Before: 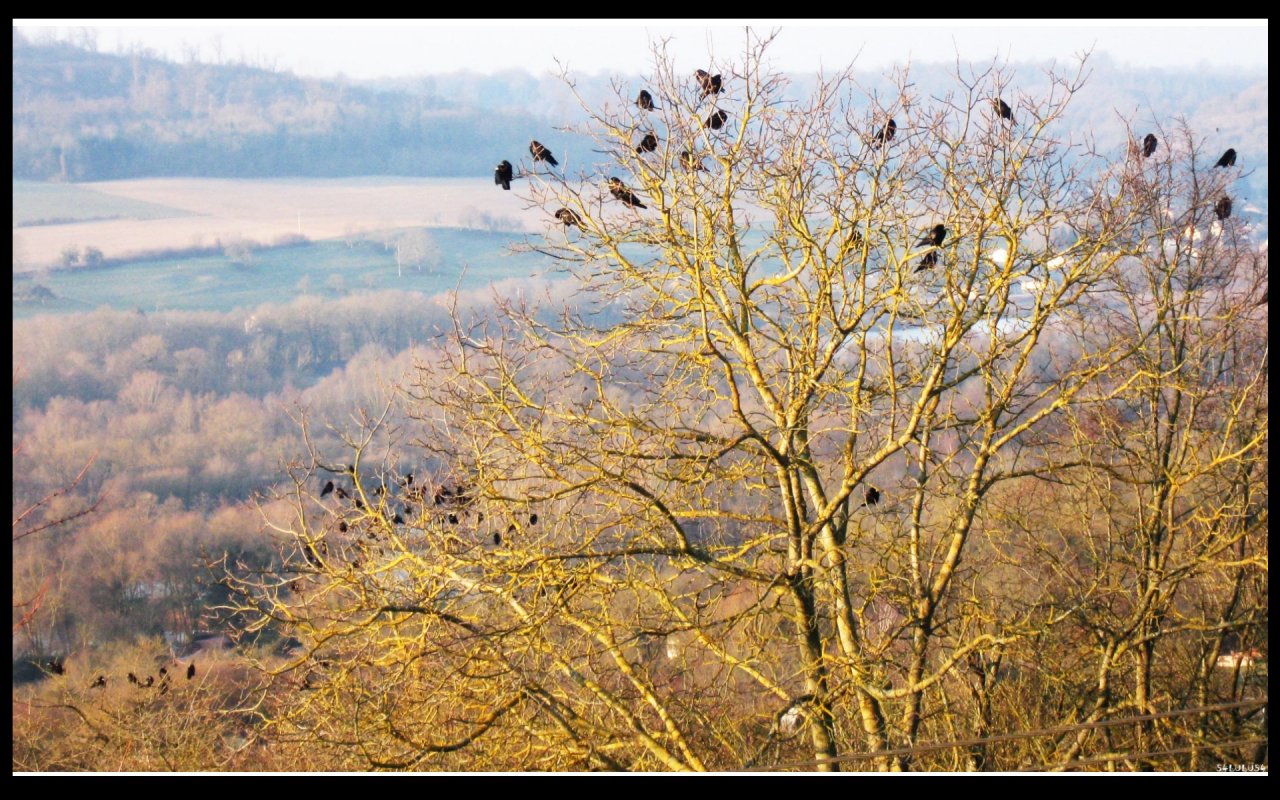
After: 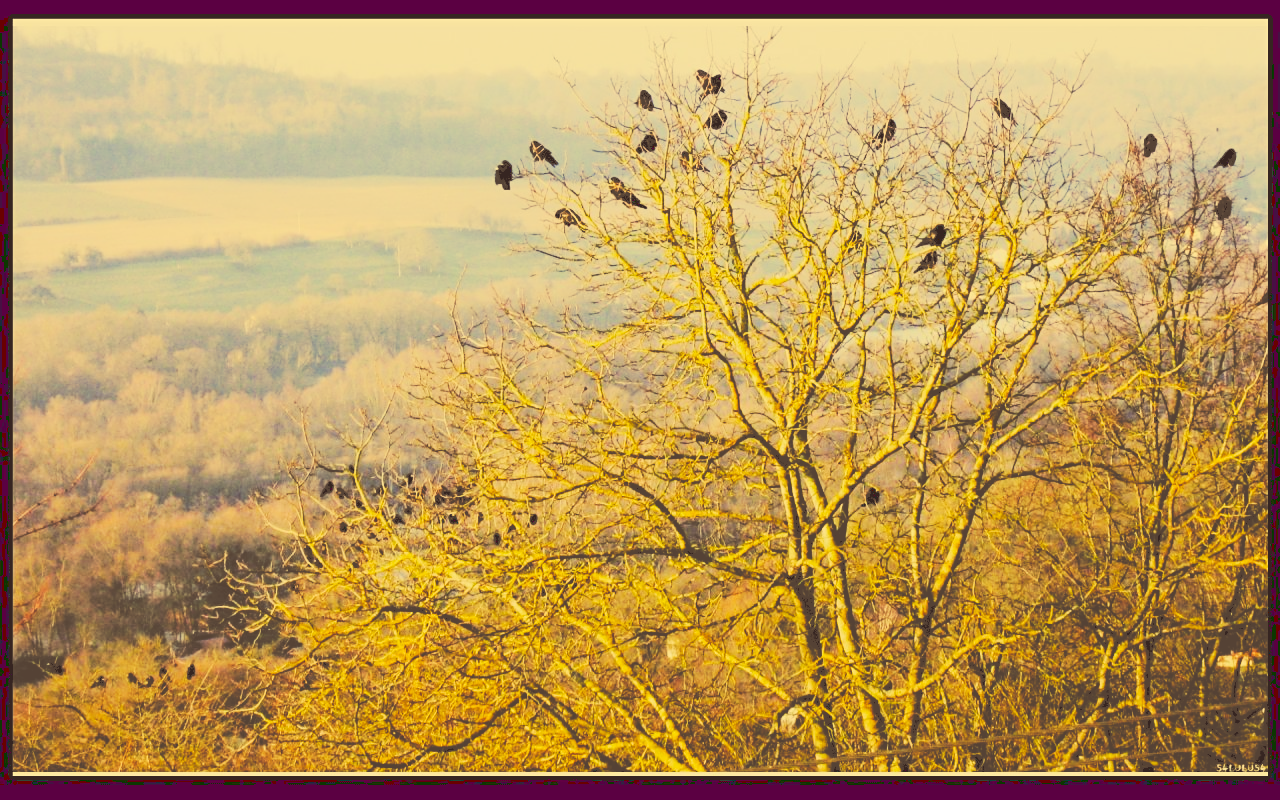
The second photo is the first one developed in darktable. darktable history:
color correction: highlights a* -0.488, highlights b* 39.6, shadows a* 9.77, shadows b* -0.729
tone curve: curves: ch0 [(0, 0) (0.003, 0.299) (0.011, 0.299) (0.025, 0.299) (0.044, 0.299) (0.069, 0.3) (0.1, 0.306) (0.136, 0.316) (0.177, 0.326) (0.224, 0.338) (0.277, 0.366) (0.335, 0.406) (0.399, 0.462) (0.468, 0.533) (0.543, 0.607) (0.623, 0.7) (0.709, 0.775) (0.801, 0.843) (0.898, 0.903) (1, 1)], preserve colors none
sharpen: amount 0.217
filmic rgb: black relative exposure -5 EV, white relative exposure 3.98 EV, threshold 5.97 EV, hardness 2.89, contrast 1.299, highlights saturation mix -30.54%, color science v6 (2022), enable highlight reconstruction true
